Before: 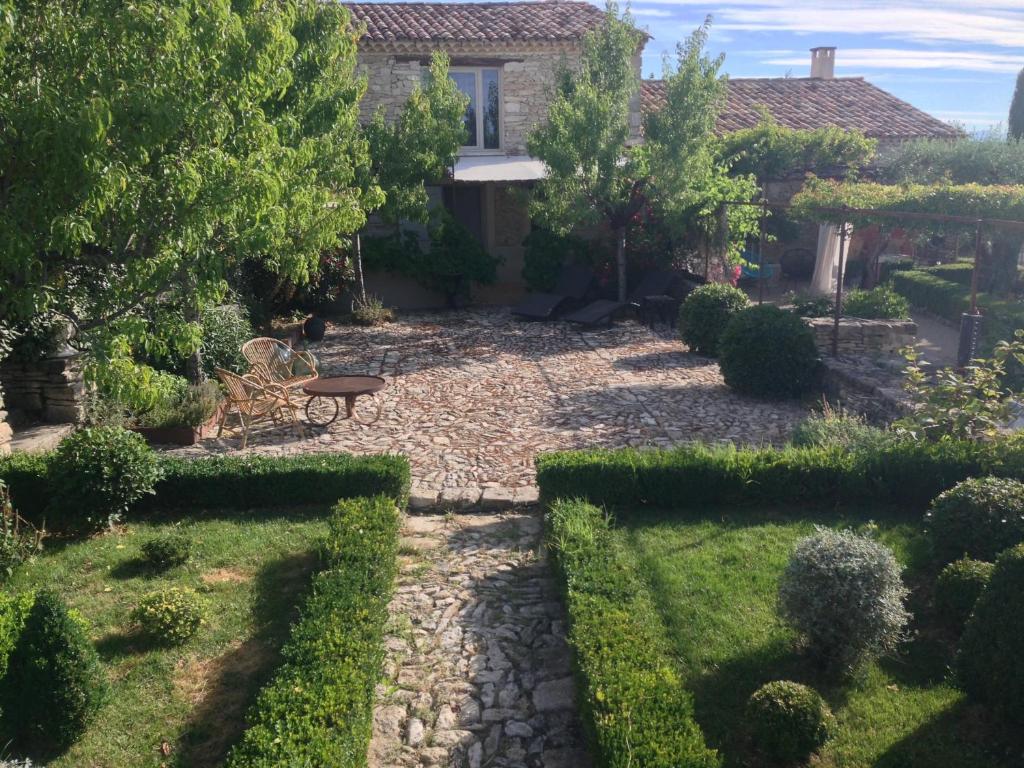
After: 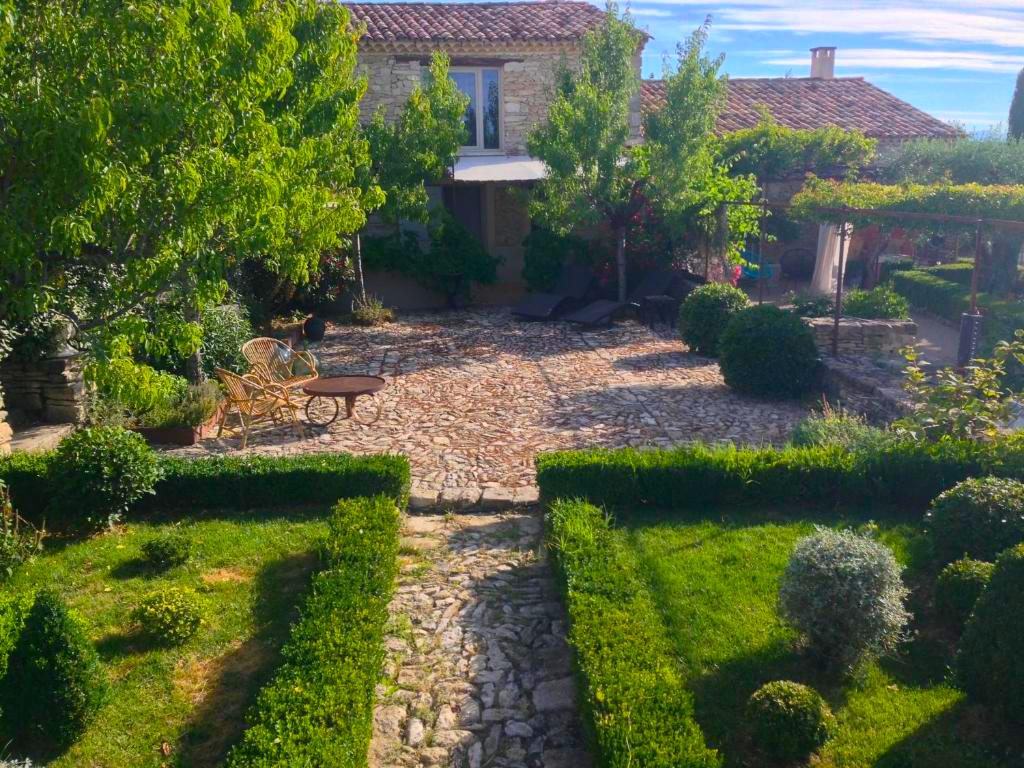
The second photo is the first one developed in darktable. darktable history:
color balance rgb: linear chroma grading › global chroma 24.342%, perceptual saturation grading › global saturation 25.66%, global vibrance 20.92%
shadows and highlights: shadows 31.33, highlights 1.3, soften with gaussian
